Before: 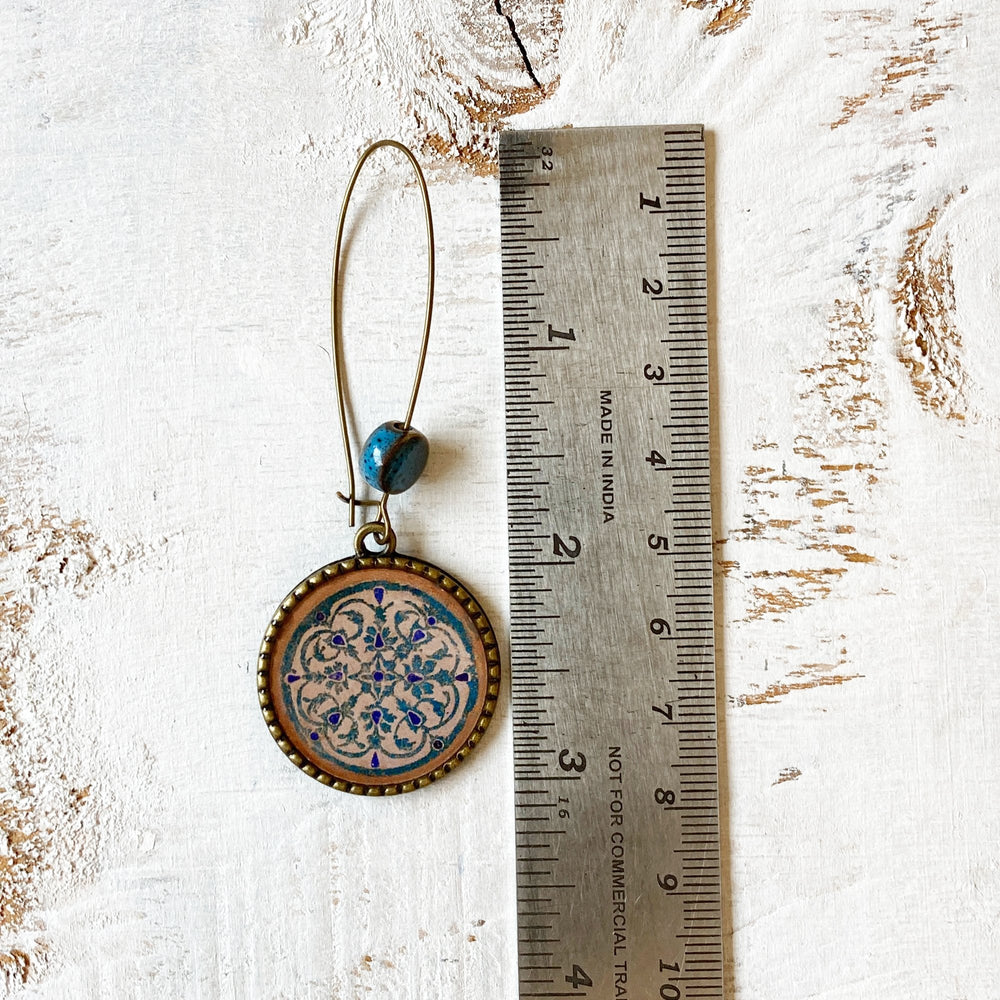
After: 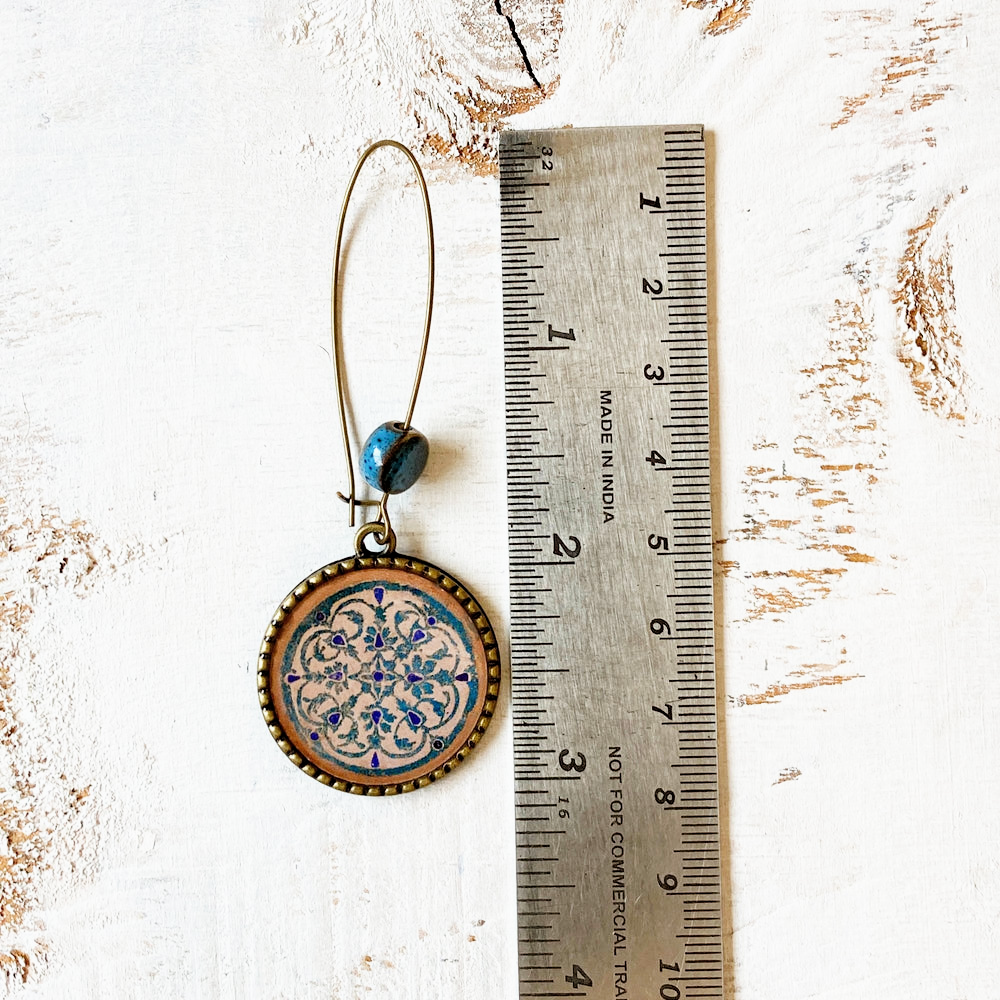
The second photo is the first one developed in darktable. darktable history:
exposure: exposure 0.636 EV, compensate exposure bias true, compensate highlight preservation false
filmic rgb: black relative exposure -5.68 EV, white relative exposure 3.39 EV, hardness 3.66
